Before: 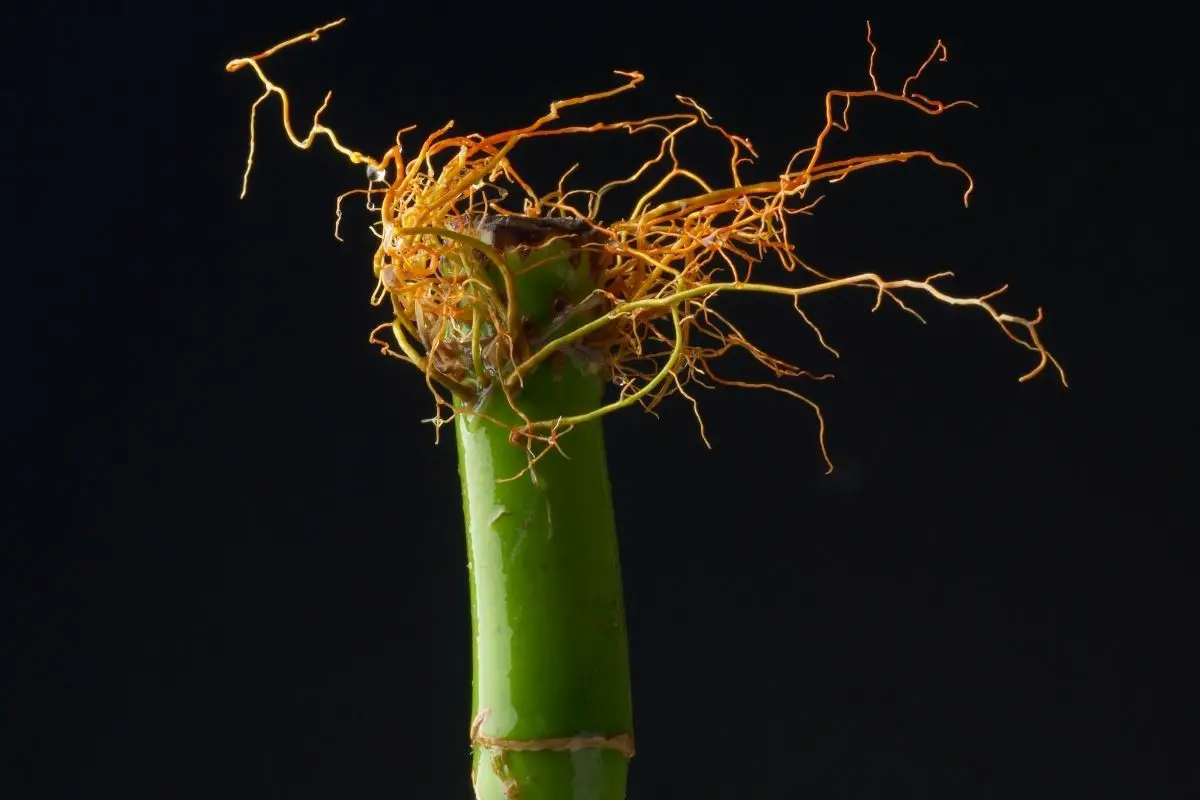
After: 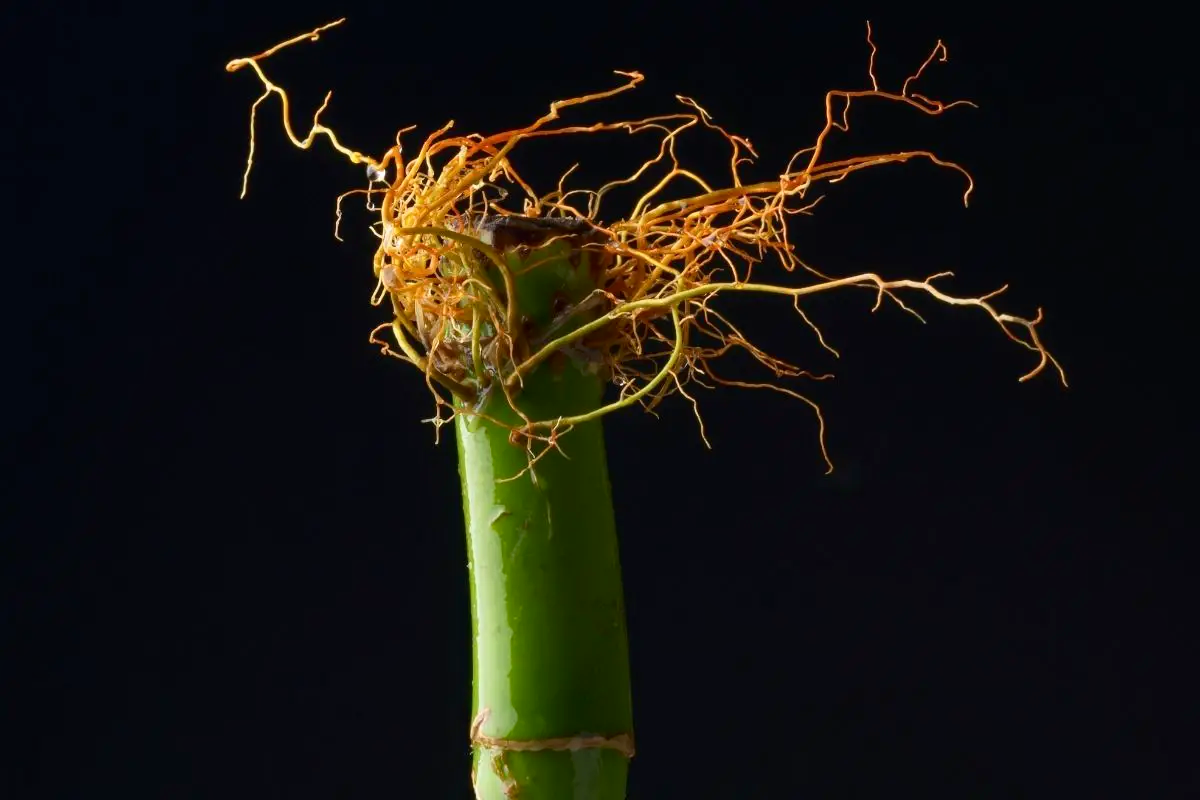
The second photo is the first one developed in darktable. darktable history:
haze removal: adaptive false
contrast brightness saturation: contrast 0.136
